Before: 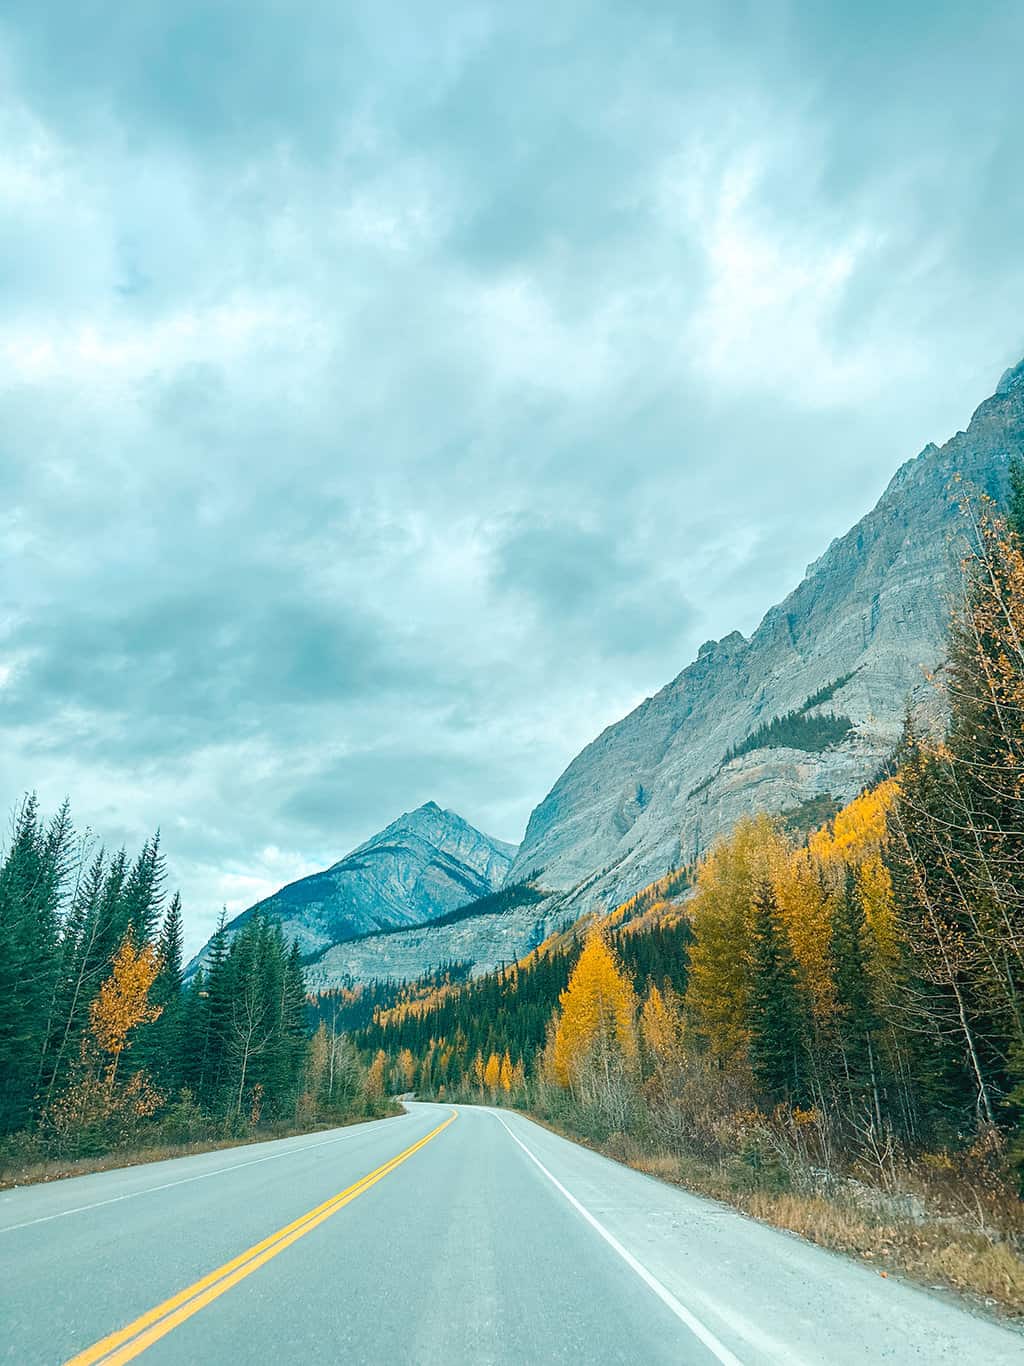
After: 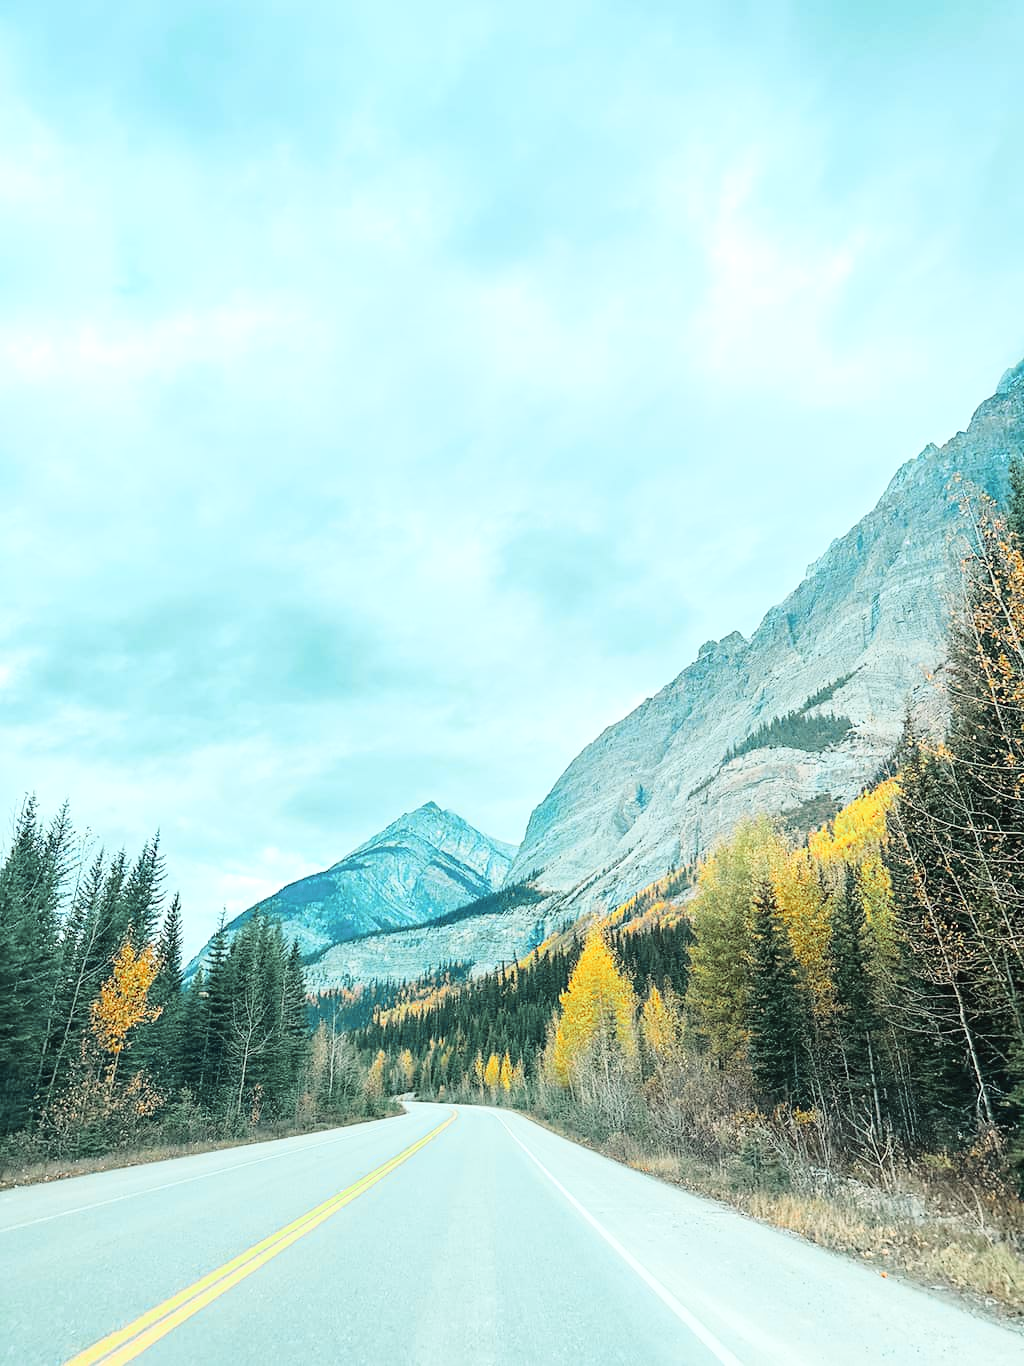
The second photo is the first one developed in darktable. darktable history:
base curve: curves: ch0 [(0, 0) (0.028, 0.03) (0.121, 0.232) (0.46, 0.748) (0.859, 0.968) (1, 1)]
exposure: black level correction 0, compensate exposure bias true, compensate highlight preservation false
color zones: curves: ch0 [(0, 0.466) (0.128, 0.466) (0.25, 0.5) (0.375, 0.456) (0.5, 0.5) (0.625, 0.5) (0.737, 0.652) (0.875, 0.5)]; ch1 [(0, 0.603) (0.125, 0.618) (0.261, 0.348) (0.372, 0.353) (0.497, 0.363) (0.611, 0.45) (0.731, 0.427) (0.875, 0.518) (0.998, 0.652)]; ch2 [(0, 0.559) (0.125, 0.451) (0.253, 0.564) (0.37, 0.578) (0.5, 0.466) (0.625, 0.471) (0.731, 0.471) (0.88, 0.485)], mix 31.72%
